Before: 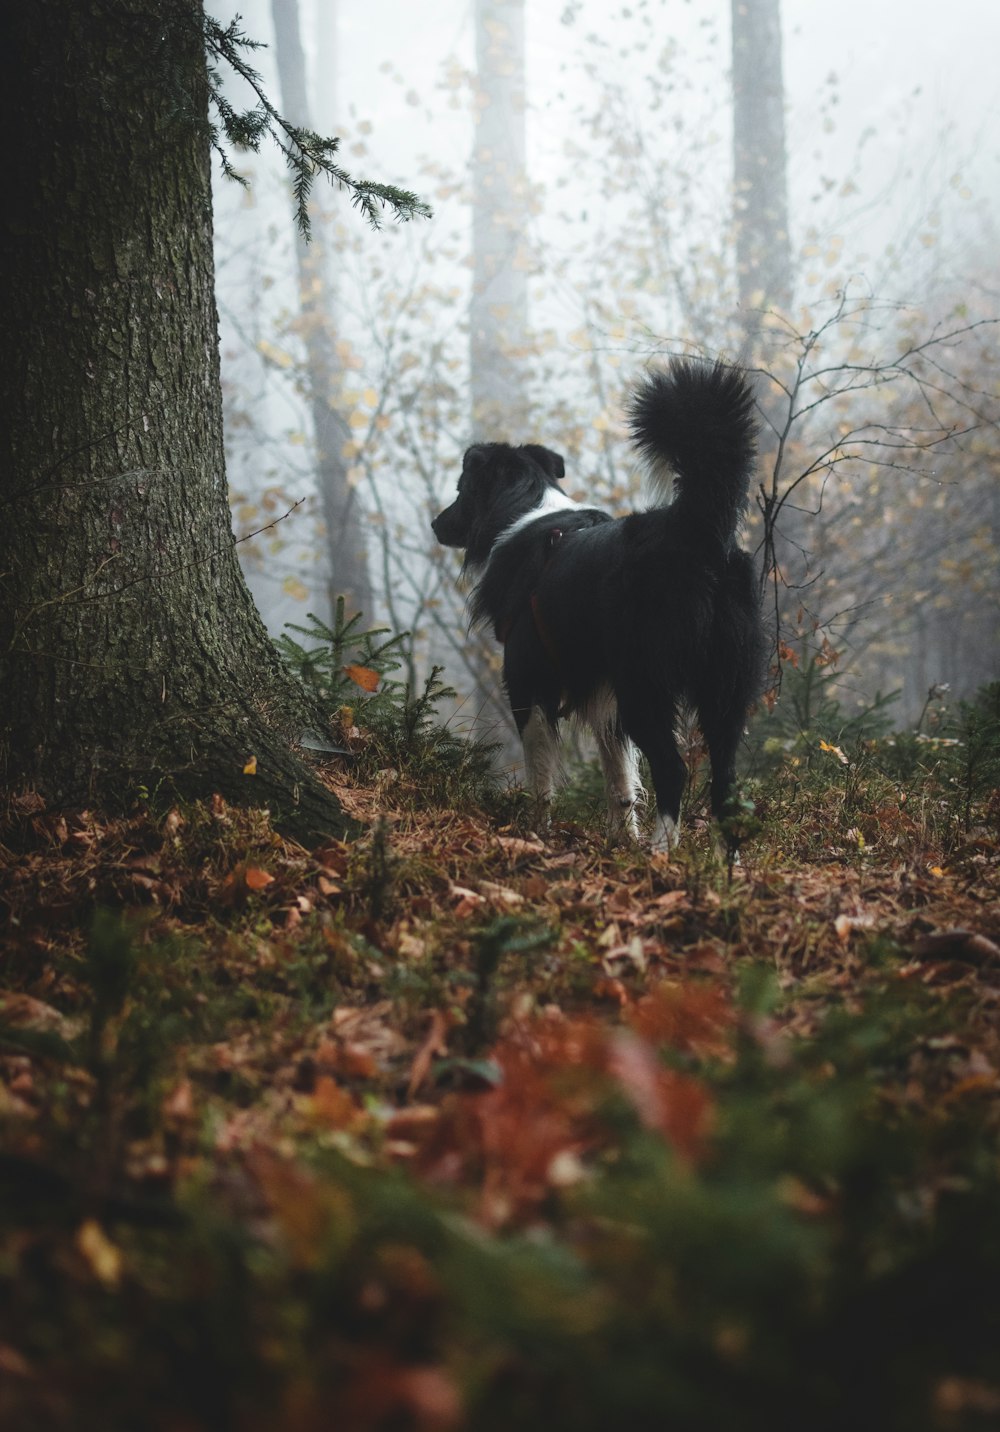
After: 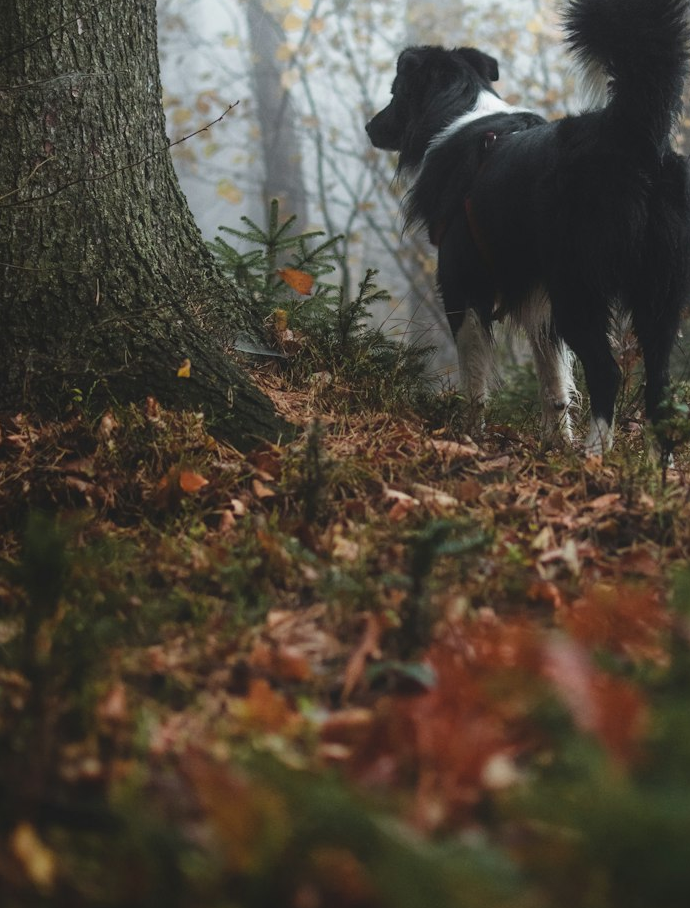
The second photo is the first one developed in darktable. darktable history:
crop: left 6.673%, top 27.779%, right 24.233%, bottom 8.801%
contrast equalizer: y [[0.5, 0.5, 0.468, 0.5, 0.5, 0.5], [0.5 ×6], [0.5 ×6], [0 ×6], [0 ×6]]
